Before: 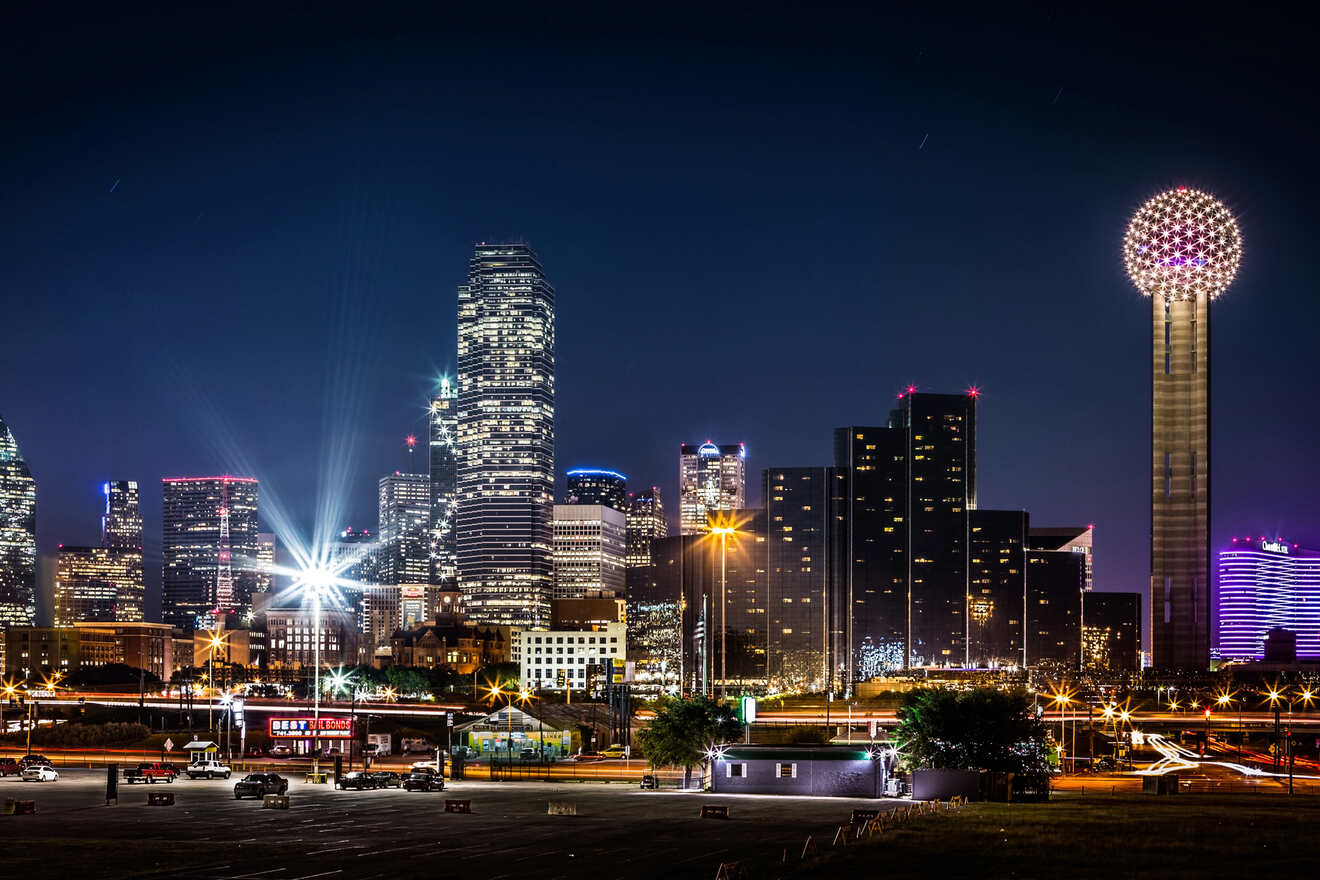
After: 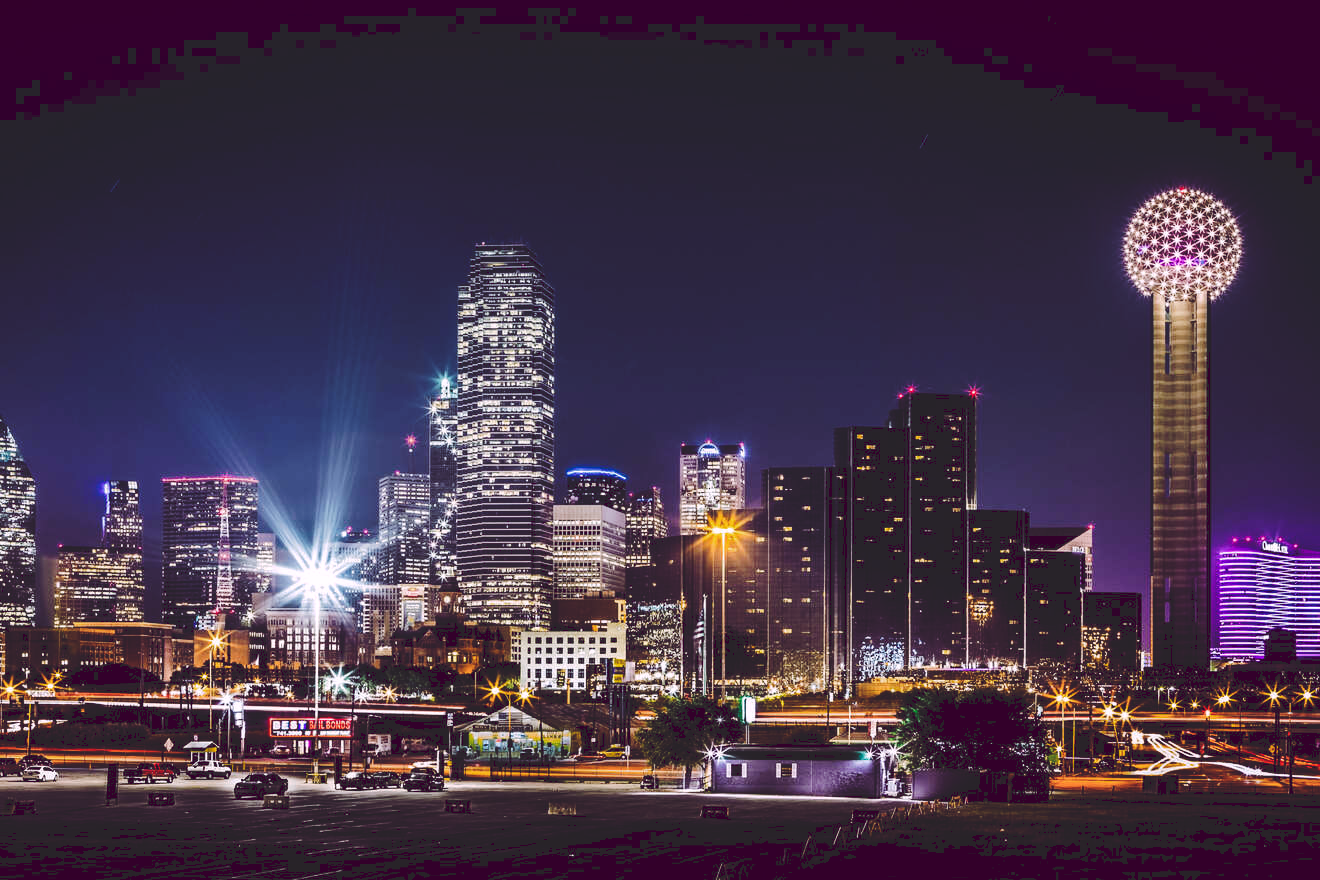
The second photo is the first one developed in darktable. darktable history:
tone curve: curves: ch0 [(0, 0) (0.003, 0.14) (0.011, 0.141) (0.025, 0.141) (0.044, 0.142) (0.069, 0.146) (0.1, 0.151) (0.136, 0.16) (0.177, 0.182) (0.224, 0.214) (0.277, 0.272) (0.335, 0.35) (0.399, 0.453) (0.468, 0.548) (0.543, 0.634) (0.623, 0.715) (0.709, 0.778) (0.801, 0.848) (0.898, 0.902) (1, 1)], preserve colors none
color look up table: target L [95.26, 92.5, 85.2, 78.82, 74.55, 70.67, 66.55, 58.98, 45.96, 46.03, 44.52, 27.08, 201.4, 83.93, 75.14, 69.24, 59.68, 58.19, 50.72, 49.87, 36.3, 35.15, 36.76, 32.35, 5.462, 97.67, 75.23, 62.81, 54.29, 60.7, 59.39, 56.76, 55.71, 48.68, 40.95, 45.88, 29.93, 28.72, 27.04, 32.59, 12.54, 7.1, 88.53, 70.08, 63.46, 53.45, 43.36, 38.64, 10.92], target a [-6.511, -8.503, -44.44, -61.43, 1.295, -49.82, -8.593, -53.55, -21.44, -33.66, -9.996, -13.5, 0, 19.76, 5.375, 39.62, 46.27, 12.54, 69.25, 16.73, 47.19, 42.5, 5.001, 26.98, 35.78, 14.86, 54.81, 48.71, 9.777, 83.54, 12.71, 25.36, 67.63, 53.09, 19.52, 67.61, 23.25, 41.13, 6.284, 49.34, 55.33, 43.71, -28.82, -17.72, -15.33, -26.68, -12.11, 2.949, 12.99], target b [73.62, 22.53, -6.813, 47.31, 54.5, 17.39, 18.83, 37.97, 30.65, 21.14, -0.284, 13.73, -0.001, 11.12, 72.84, 21.58, 47.91, 9.717, 22.08, 33.32, 31.38, 1.581, 7.873, 26.26, -16.97, -9.365, -37.37, -16.16, -43.99, -60.99, -10.43, -7.64, -19.4, -39.9, -75.78, -37.63, -50.01, -16.23, -26.32, -53.67, -56.56, -40.42, -23.14, -24.24, -49.87, -8.16, -25.33, -47.74, -17.83], num patches 49
